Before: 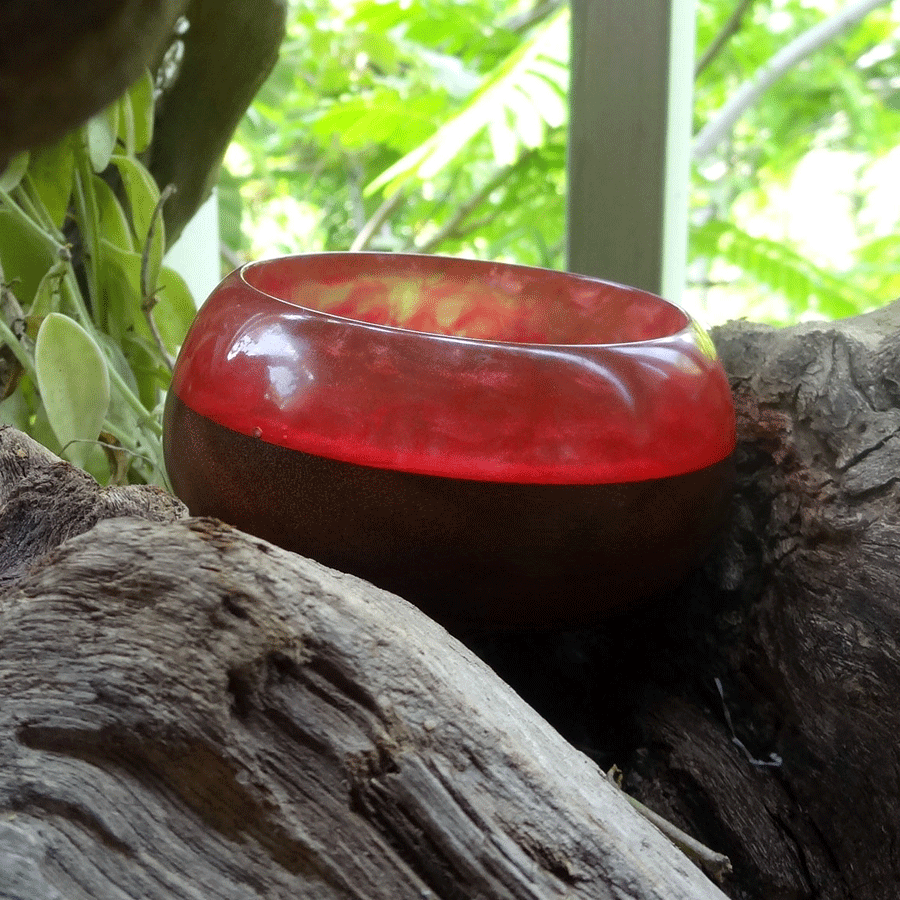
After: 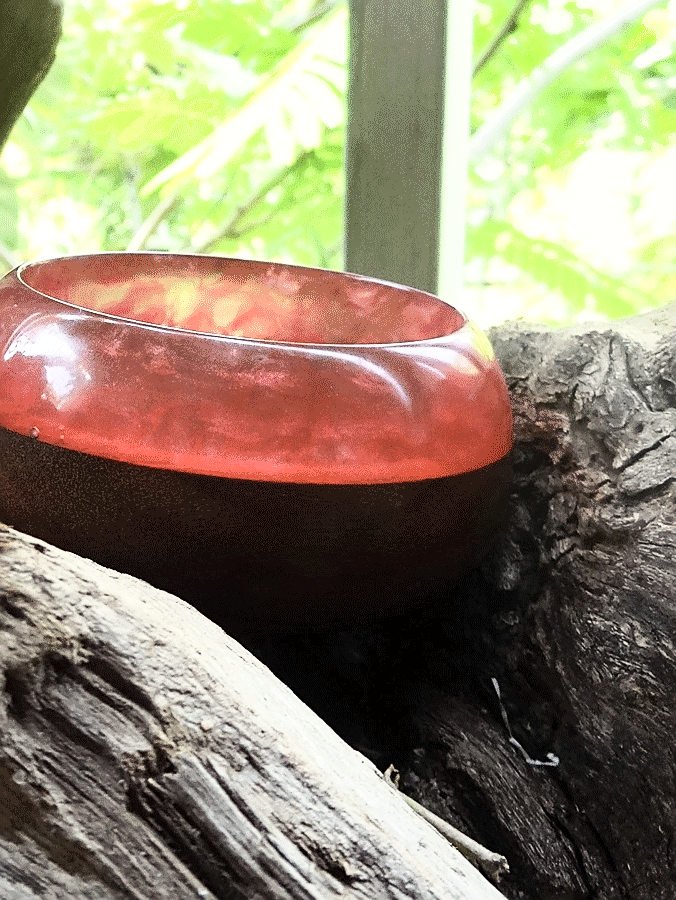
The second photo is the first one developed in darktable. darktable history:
color correction: highlights b* 3.02
crop and rotate: left 24.884%
exposure: exposure 0.294 EV, compensate exposure bias true, compensate highlight preservation false
shadows and highlights: radius 136.65, soften with gaussian
tone curve: curves: ch0 [(0, 0) (0.093, 0.104) (0.226, 0.291) (0.327, 0.431) (0.471, 0.648) (0.759, 0.926) (1, 1)], color space Lab, linked channels, preserve colors none
contrast brightness saturation: contrast 0.101, saturation -0.376
sharpen: on, module defaults
